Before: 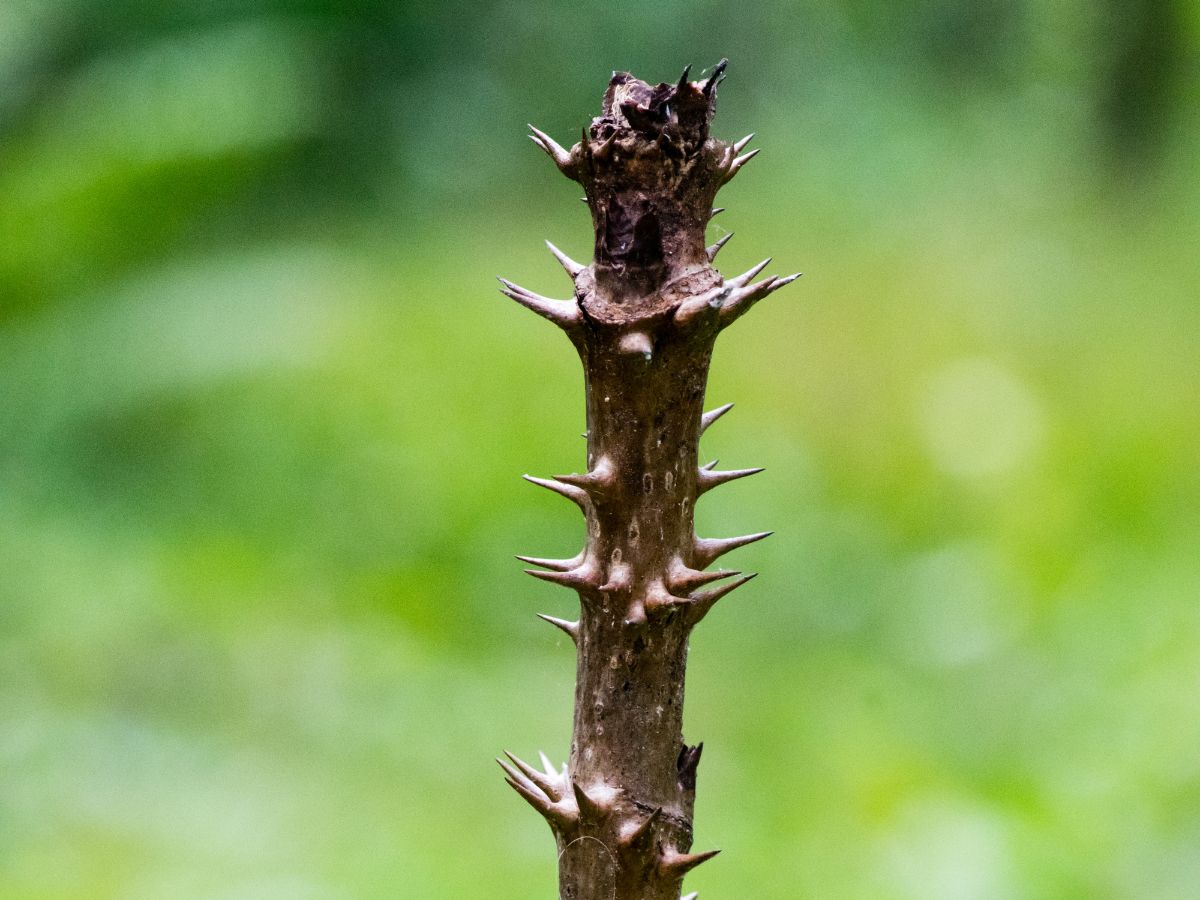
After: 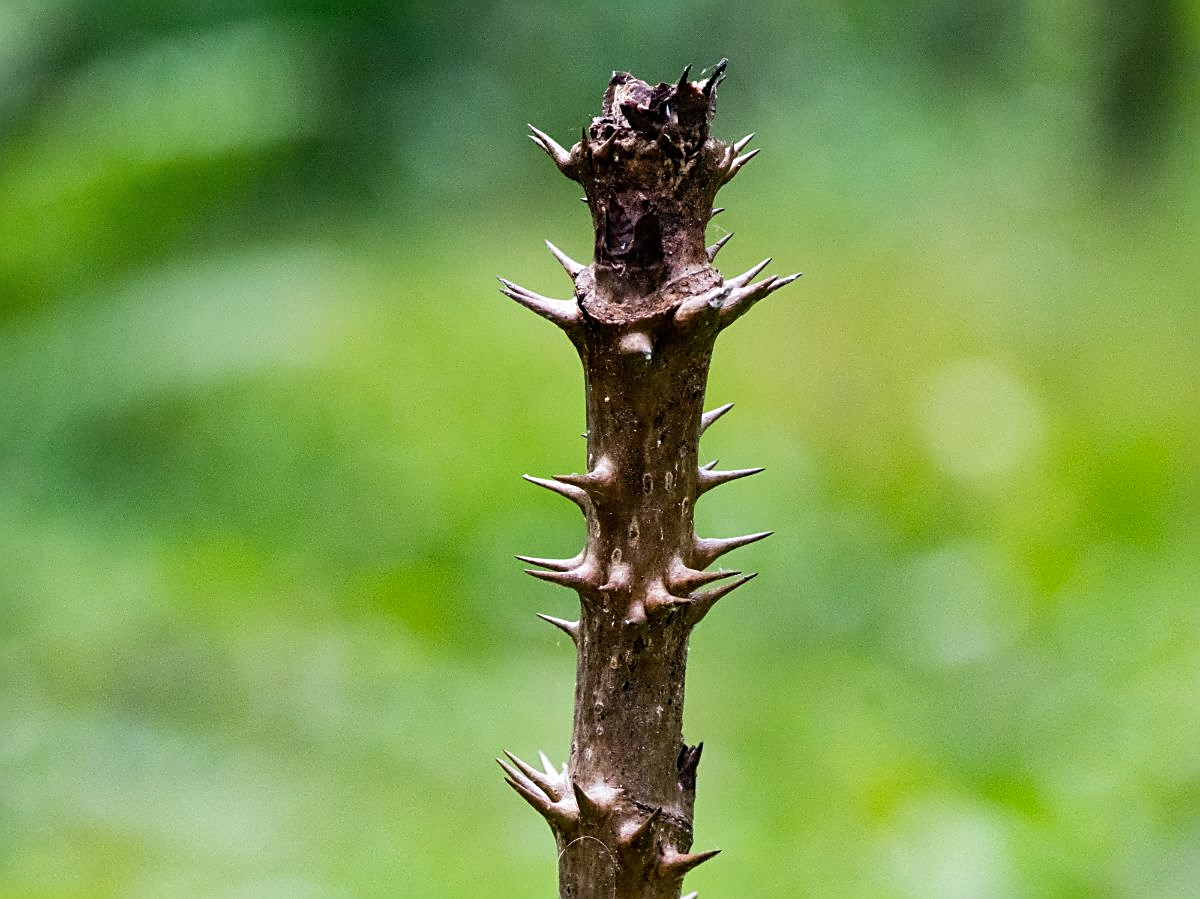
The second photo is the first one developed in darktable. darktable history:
crop: bottom 0.071%
exposure: exposure -0.01 EV, compensate highlight preservation false
sharpen: on, module defaults
shadows and highlights: shadows 12, white point adjustment 1.2, soften with gaussian
